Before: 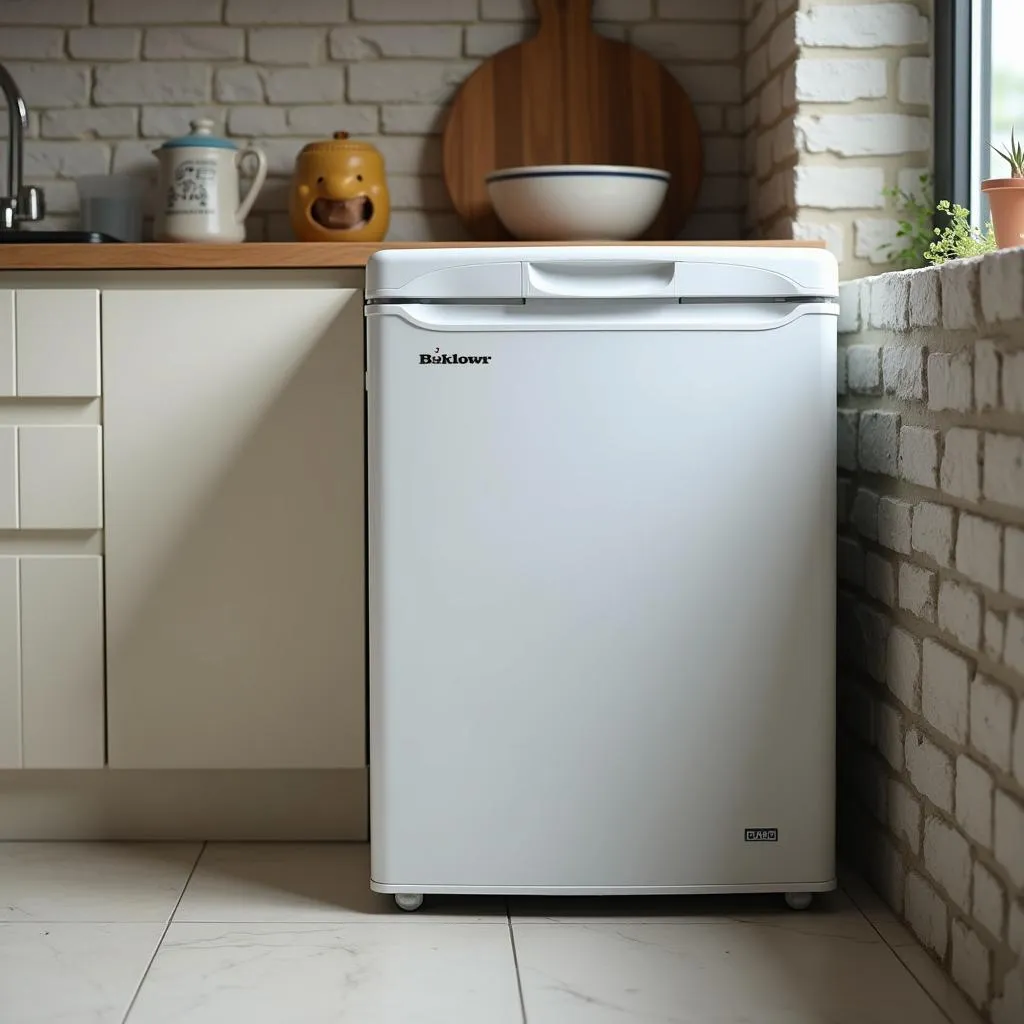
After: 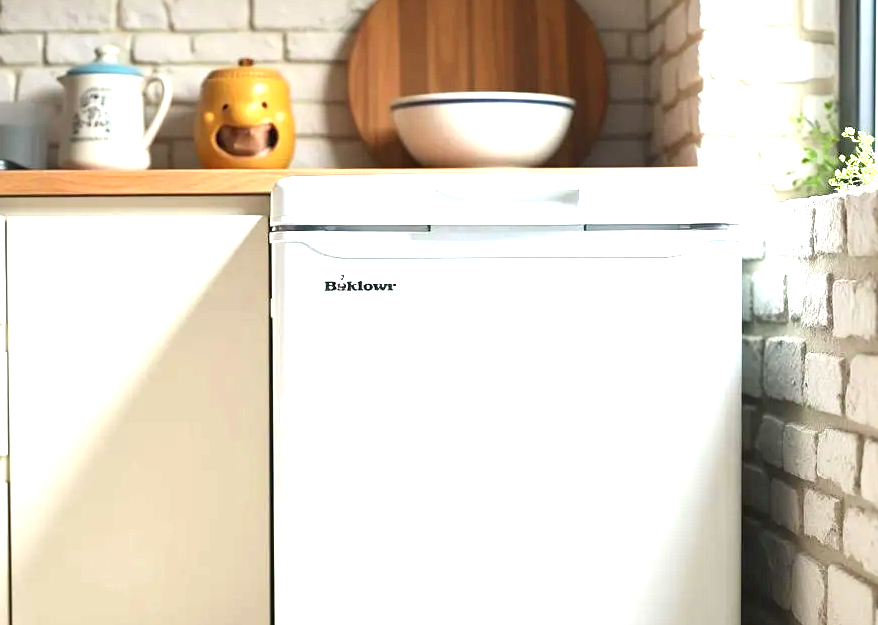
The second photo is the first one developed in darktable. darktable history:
crop and rotate: left 9.296%, top 7.131%, right 4.884%, bottom 31.774%
exposure: black level correction 0, exposure 1.964 EV, compensate exposure bias true, compensate highlight preservation false
